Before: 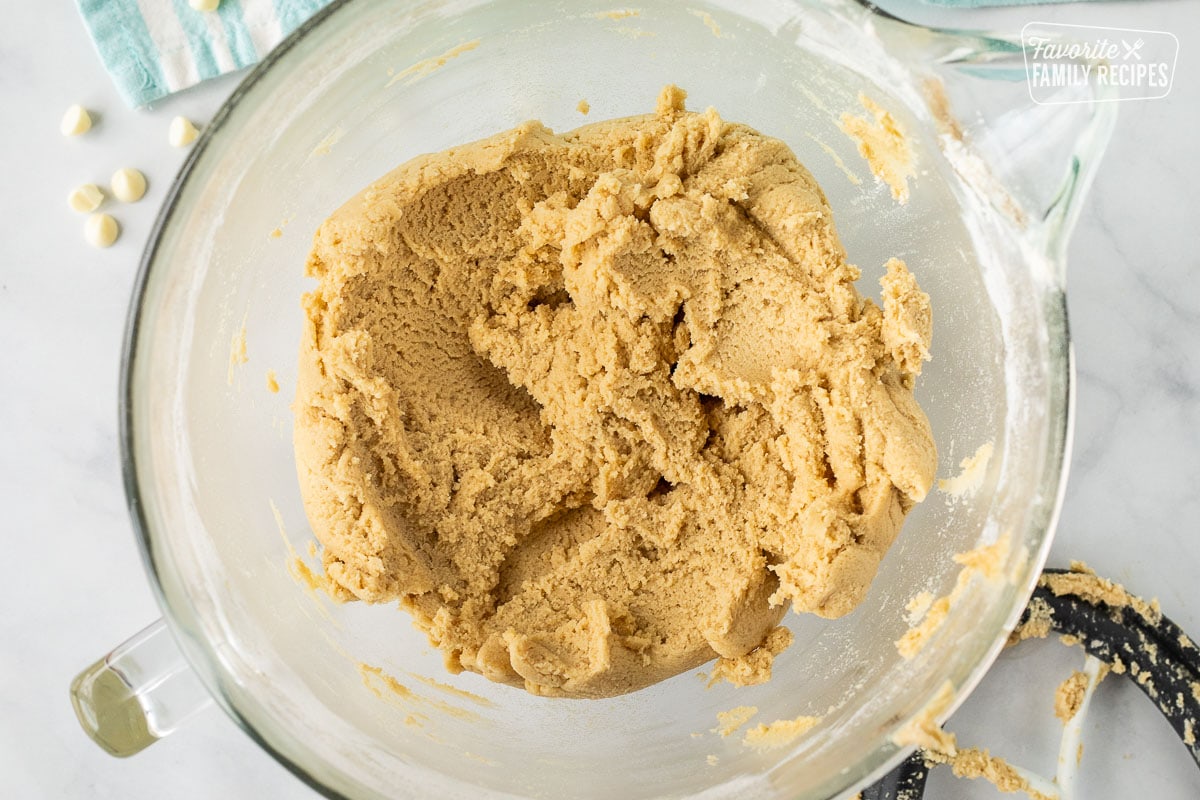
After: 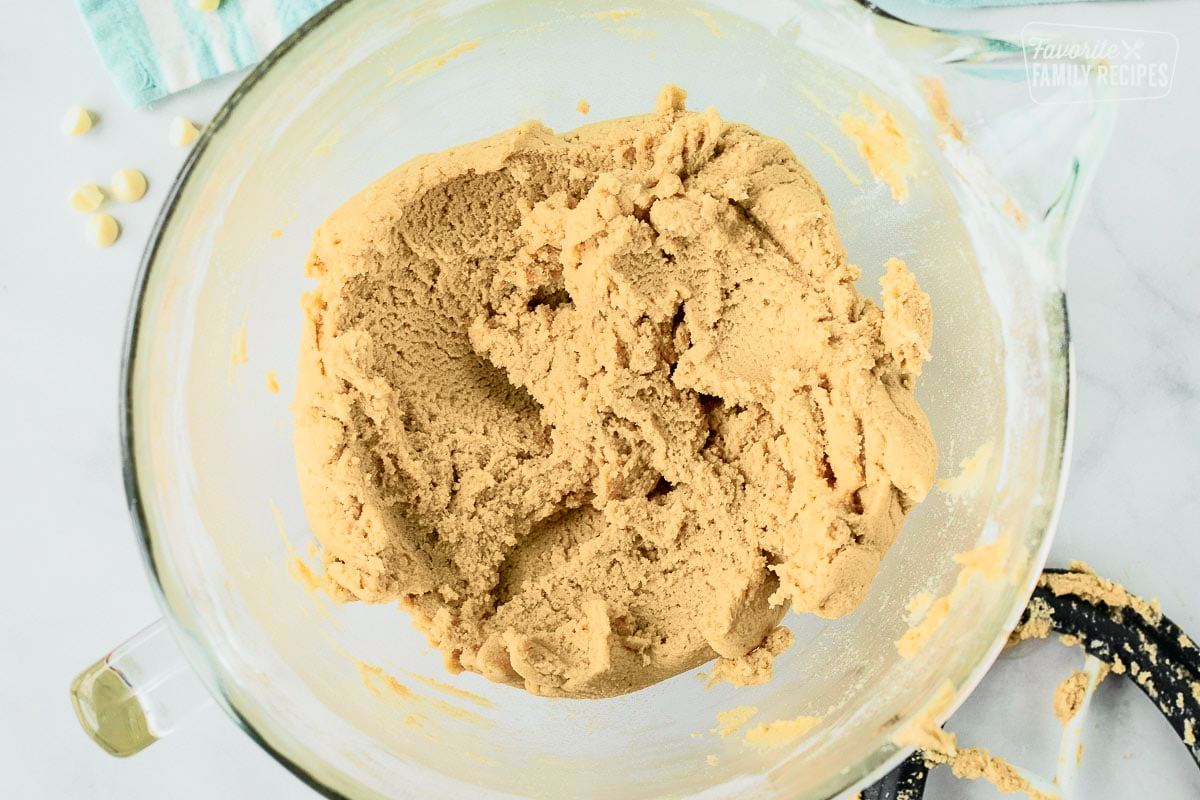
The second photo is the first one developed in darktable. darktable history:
haze removal: adaptive false
tone curve: curves: ch0 [(0, 0.008) (0.081, 0.044) (0.177, 0.123) (0.283, 0.253) (0.416, 0.449) (0.495, 0.524) (0.661, 0.756) (0.796, 0.859) (1, 0.951)]; ch1 [(0, 0) (0.161, 0.092) (0.35, 0.33) (0.392, 0.392) (0.427, 0.426) (0.479, 0.472) (0.505, 0.5) (0.521, 0.524) (0.567, 0.556) (0.583, 0.588) (0.625, 0.627) (0.678, 0.733) (1, 1)]; ch2 [(0, 0) (0.346, 0.362) (0.404, 0.427) (0.502, 0.499) (0.531, 0.523) (0.544, 0.561) (0.58, 0.59) (0.629, 0.642) (0.717, 0.678) (1, 1)], color space Lab, independent channels, preserve colors none
